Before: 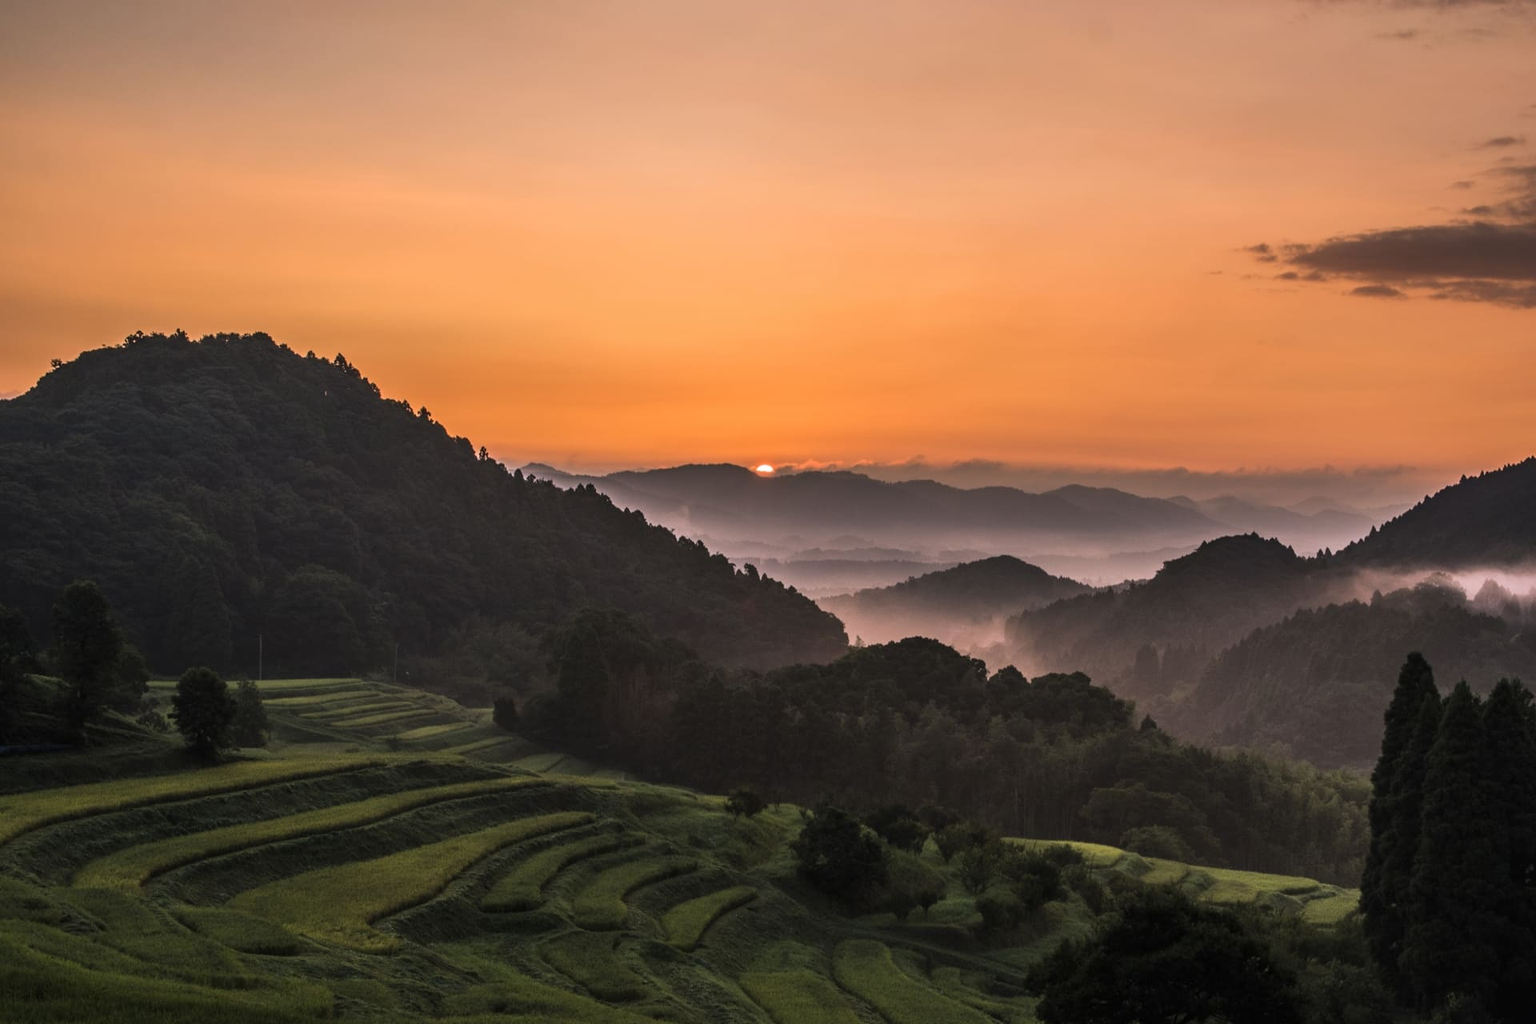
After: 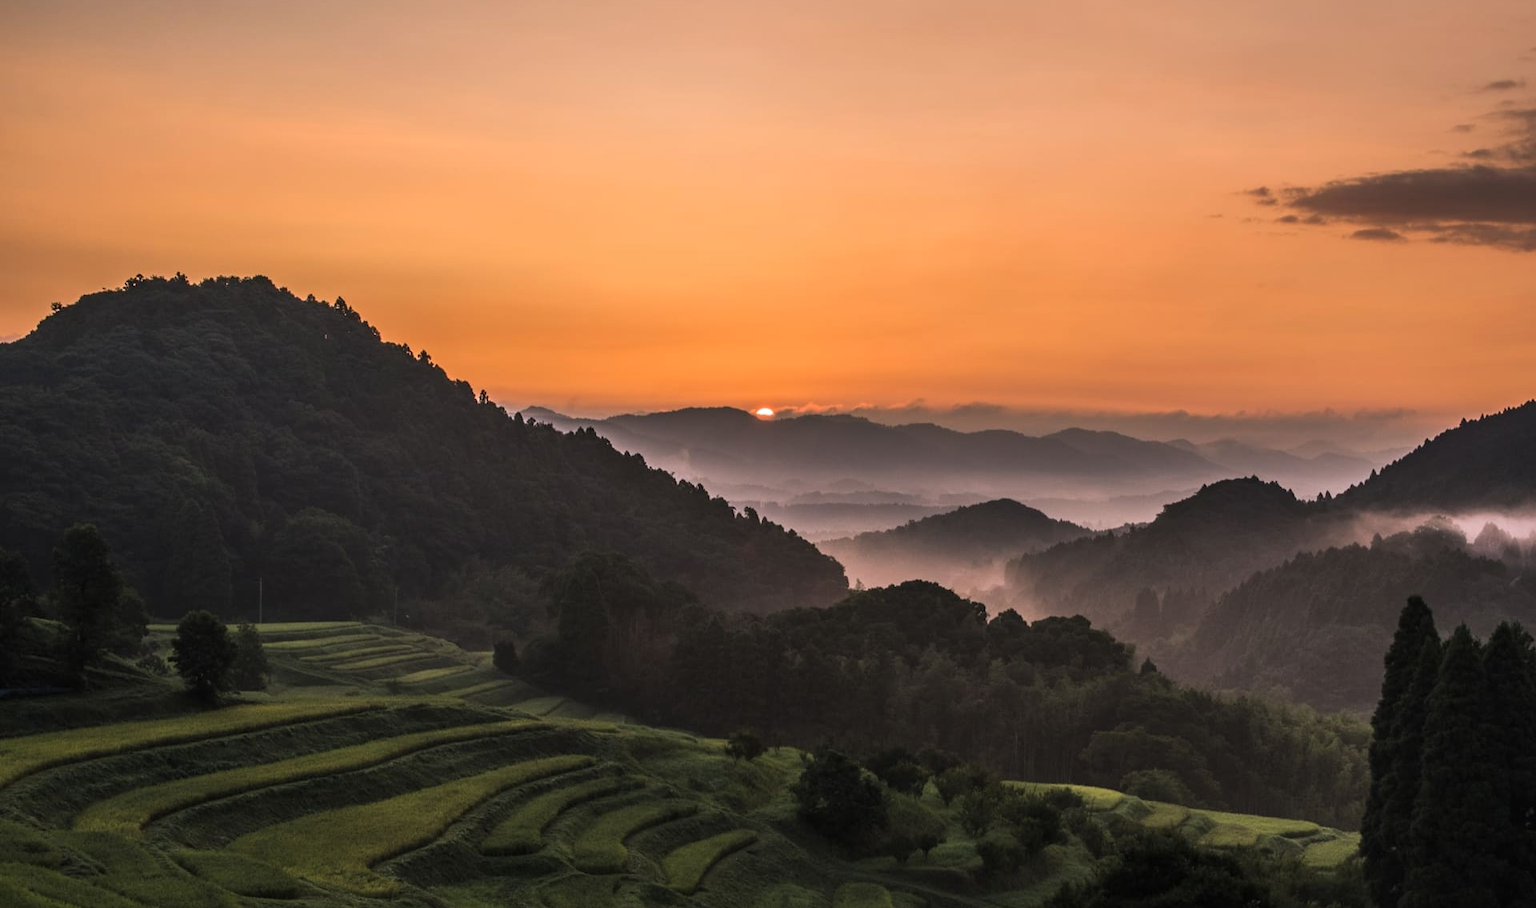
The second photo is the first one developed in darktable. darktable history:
crop and rotate: top 5.609%, bottom 5.609%
tone equalizer: on, module defaults
